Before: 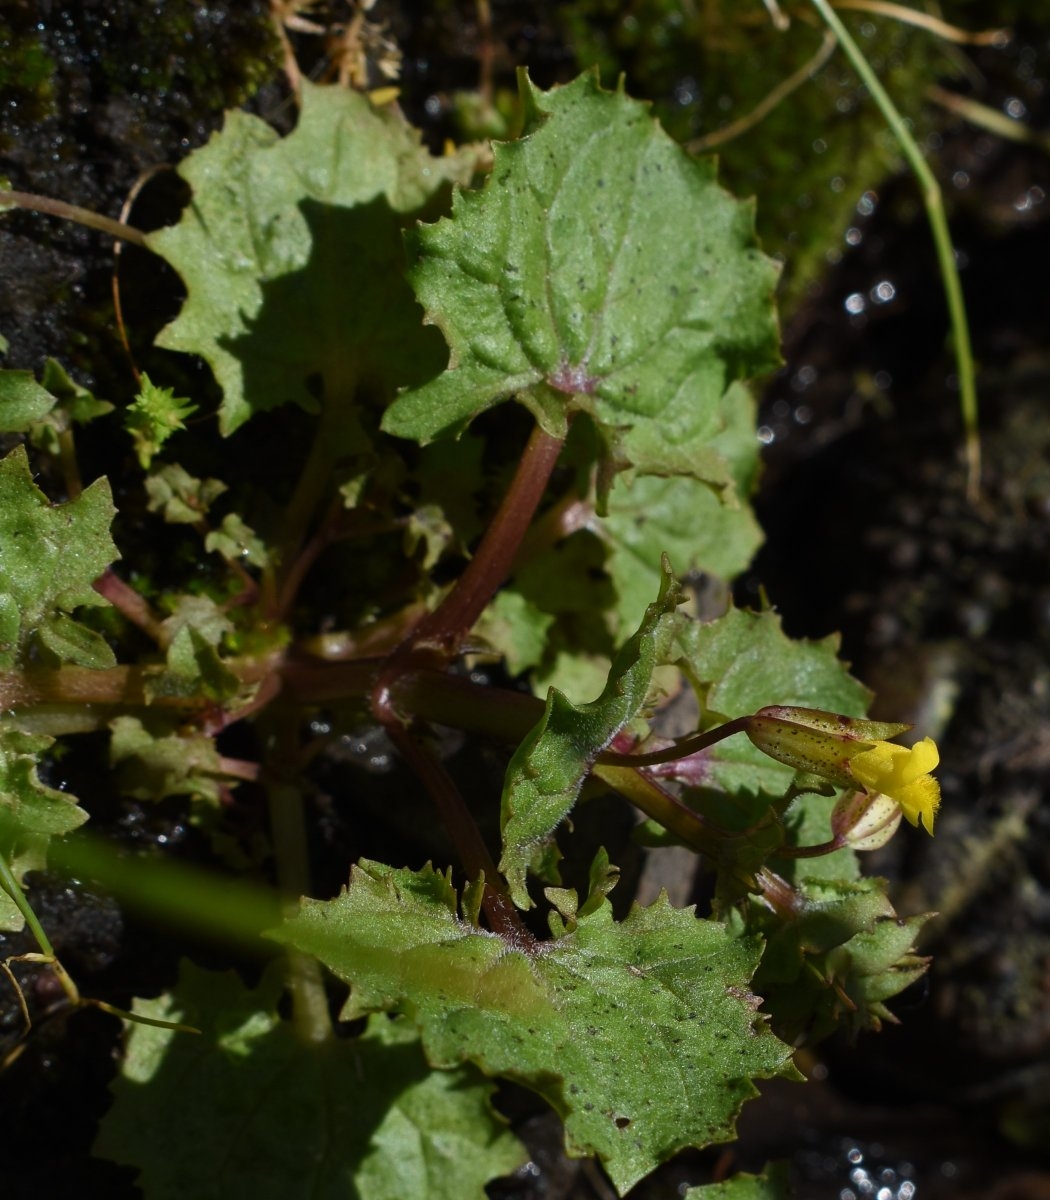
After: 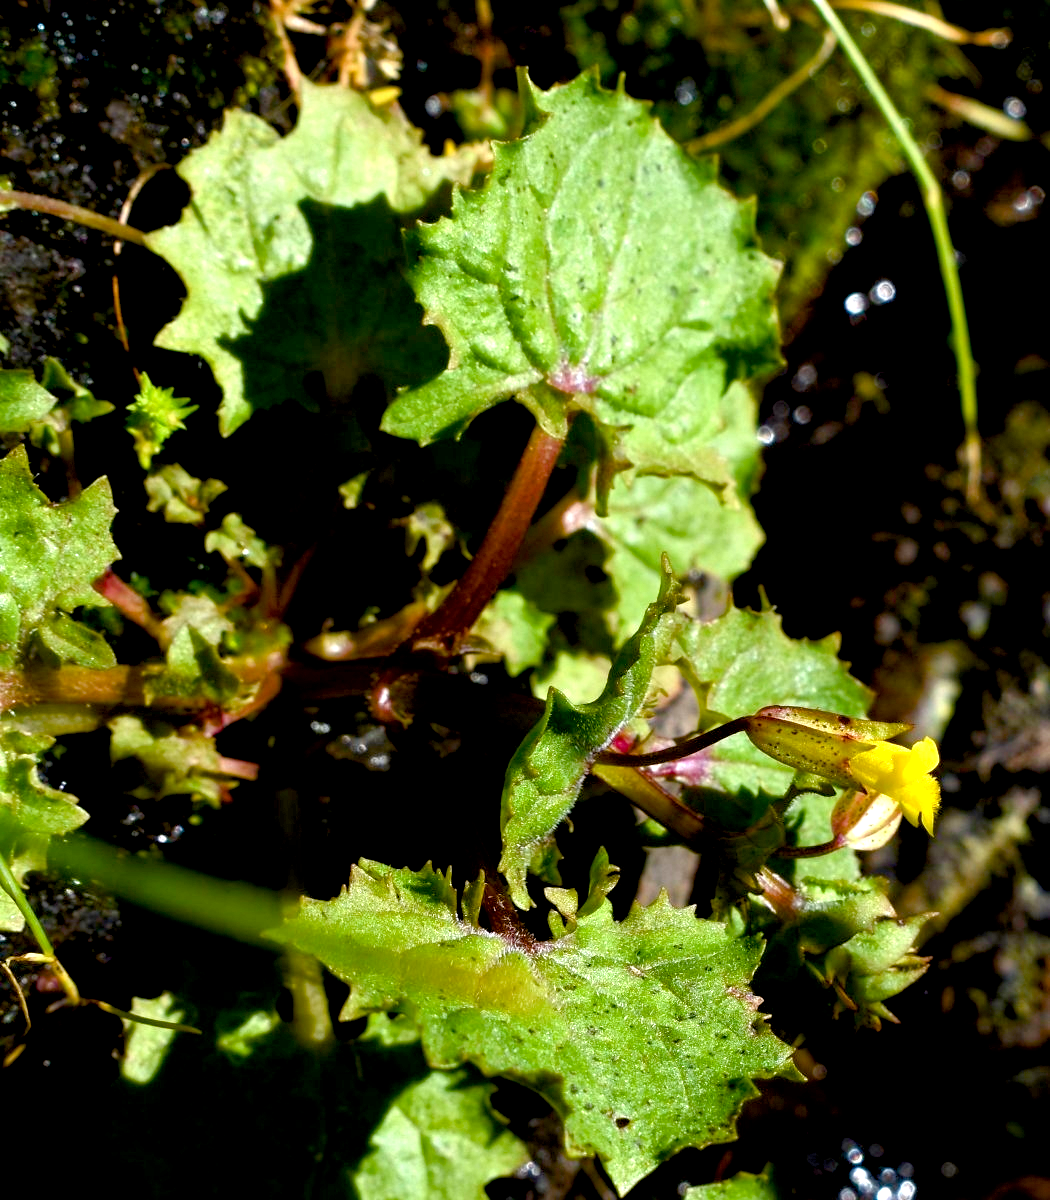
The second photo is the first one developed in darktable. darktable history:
color balance rgb: perceptual saturation grading › global saturation 35%, perceptual saturation grading › highlights -30%, perceptual saturation grading › shadows 35%, perceptual brilliance grading › global brilliance 3%, perceptual brilliance grading › highlights -3%, perceptual brilliance grading › shadows 3%
exposure: black level correction 0.009, exposure 1.425 EV, compensate highlight preservation false
